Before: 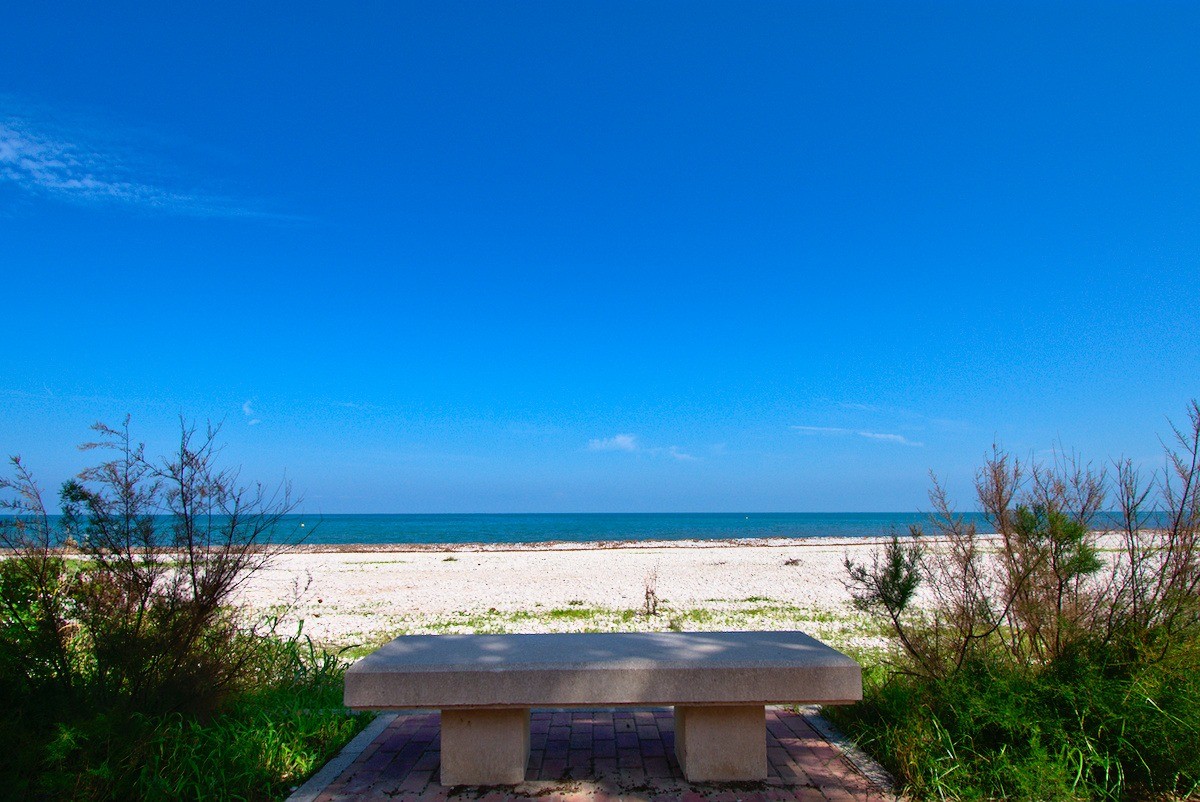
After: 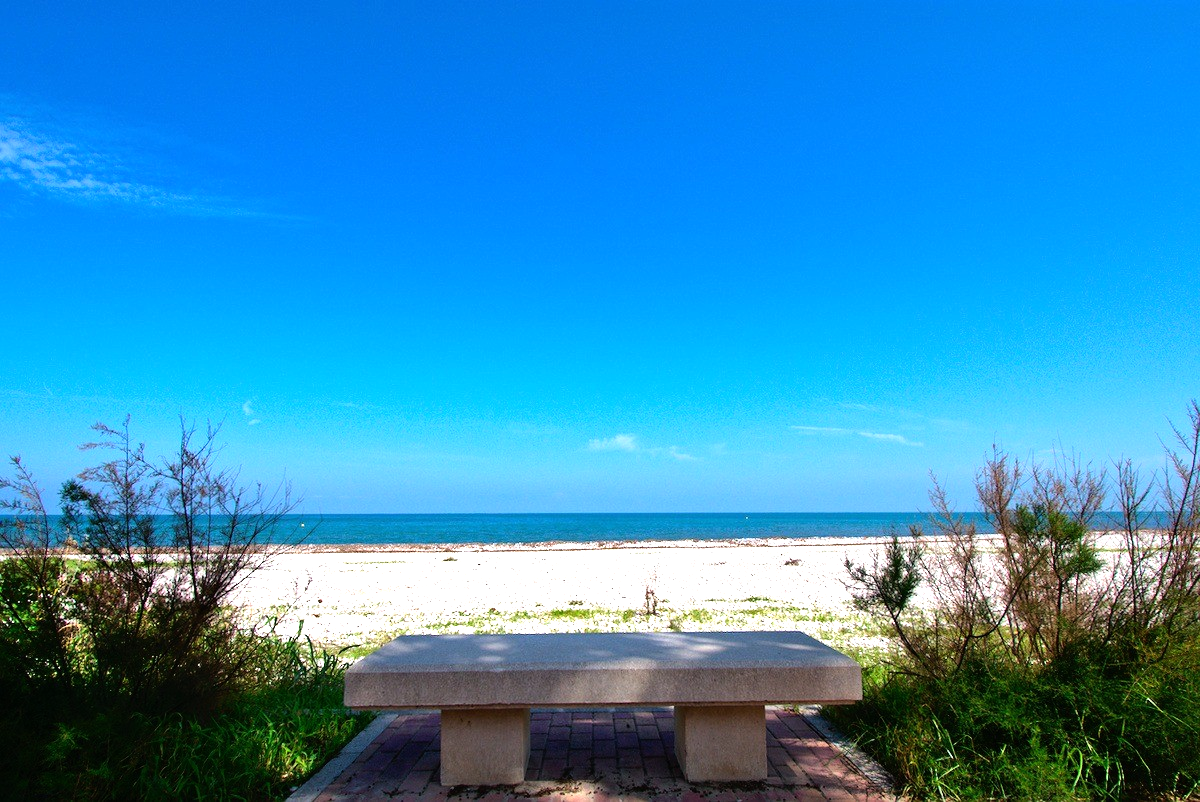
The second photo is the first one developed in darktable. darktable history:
tone equalizer: -8 EV -0.728 EV, -7 EV -0.704 EV, -6 EV -0.583 EV, -5 EV -0.389 EV, -3 EV 0.376 EV, -2 EV 0.6 EV, -1 EV 0.675 EV, +0 EV 0.759 EV, mask exposure compensation -0.515 EV
